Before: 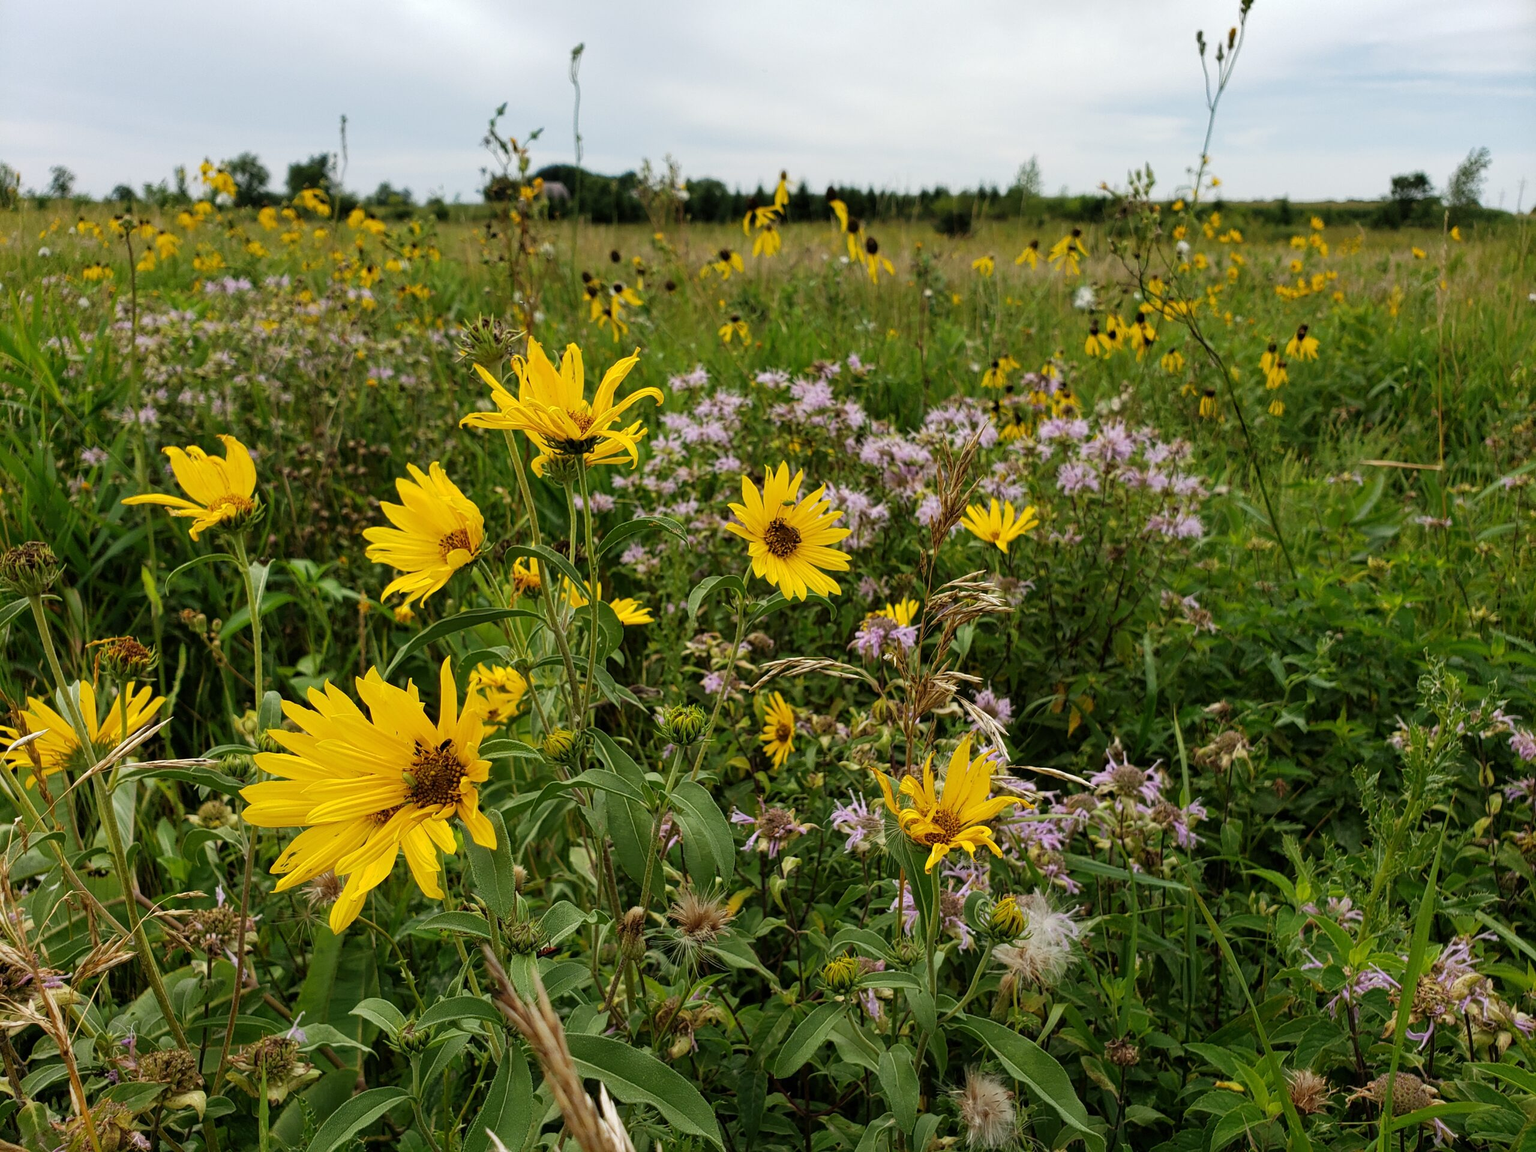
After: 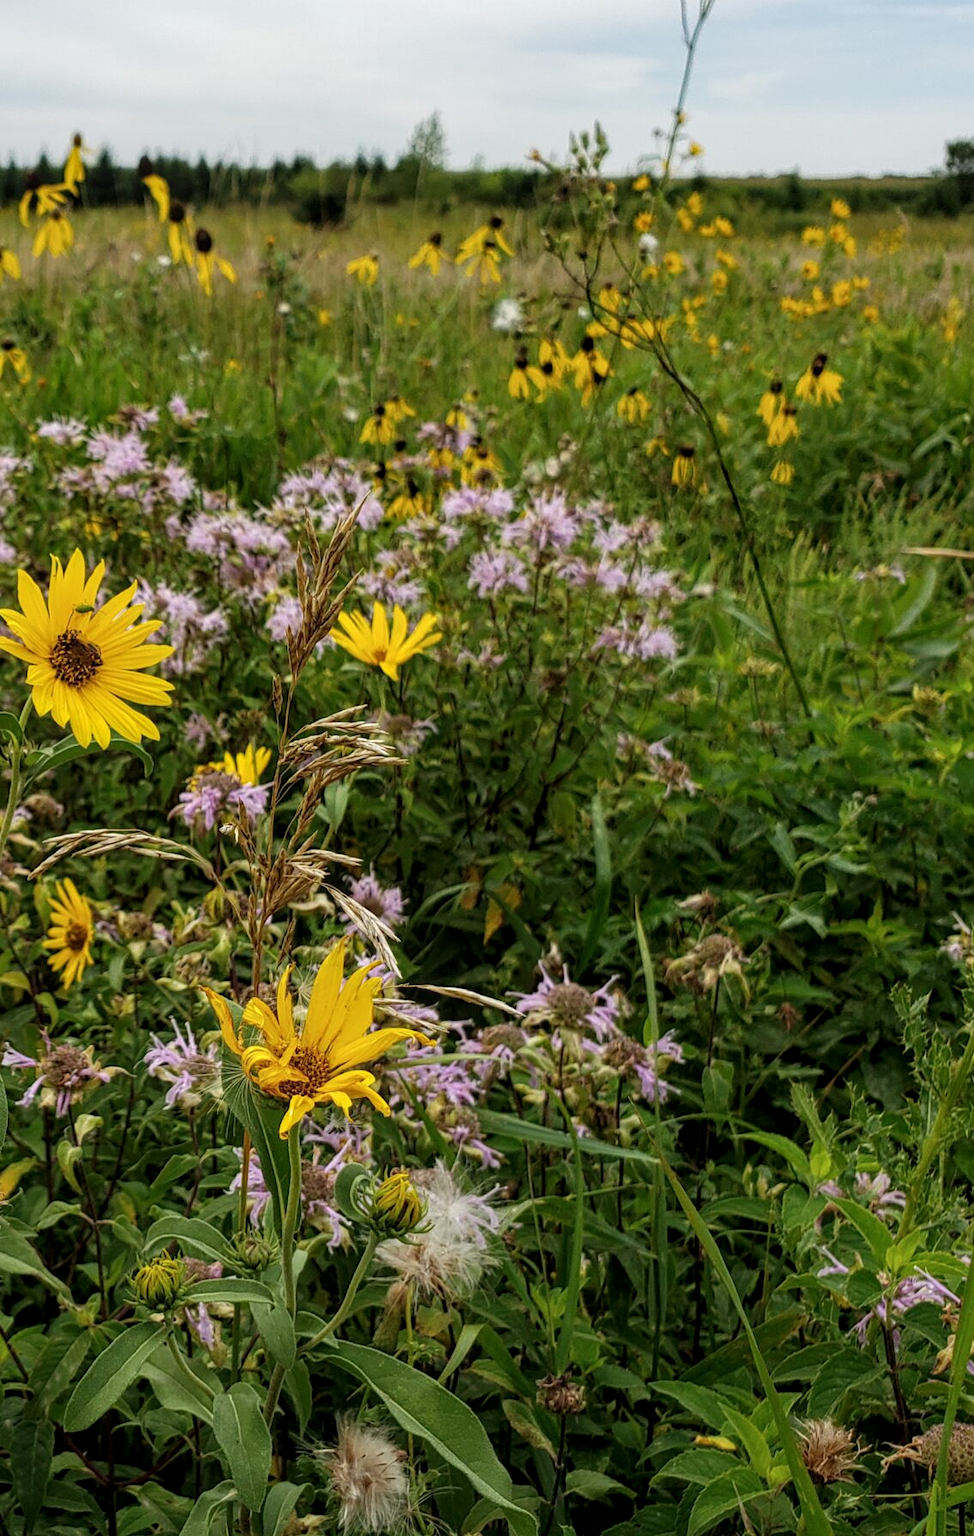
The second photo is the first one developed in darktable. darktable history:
crop: left 47.507%, top 6.729%, right 8.104%
local contrast: on, module defaults
